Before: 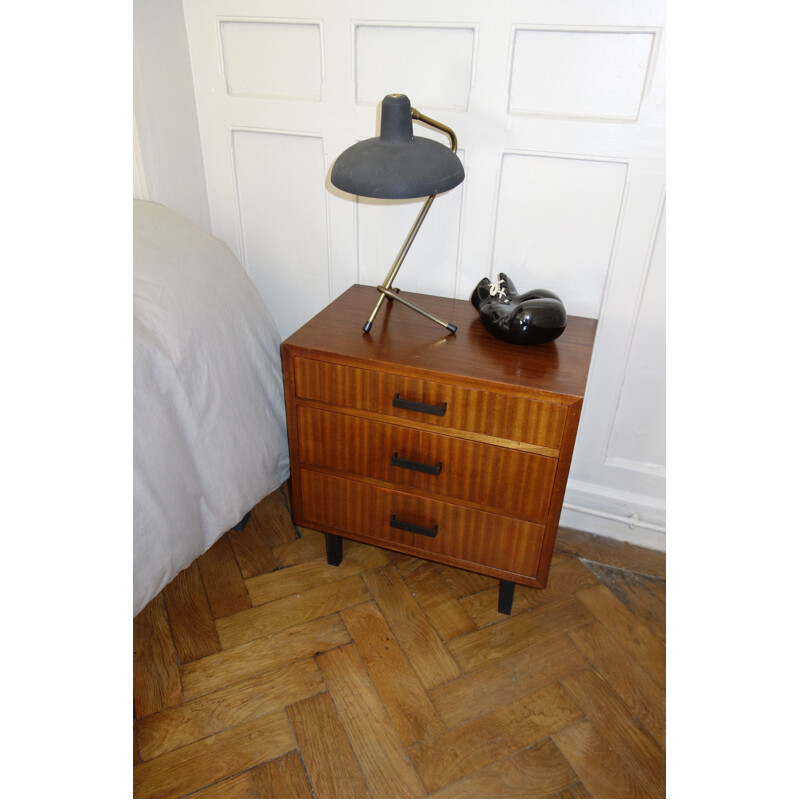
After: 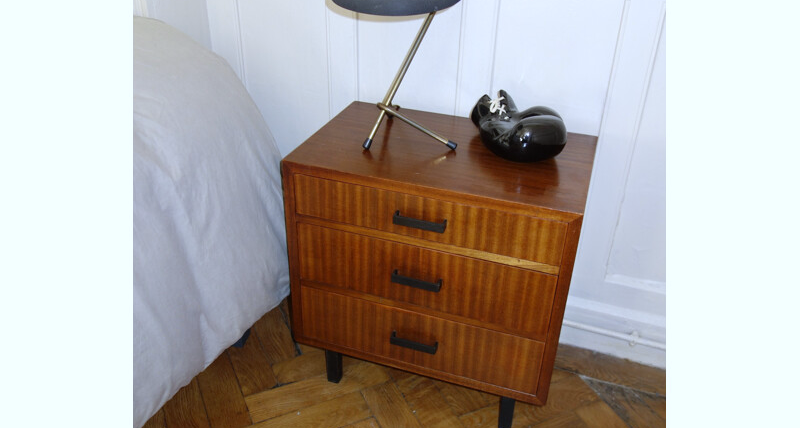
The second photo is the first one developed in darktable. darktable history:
exposure: compensate highlight preservation false
crop and rotate: top 23.043%, bottom 23.437%
white balance: red 0.954, blue 1.079
